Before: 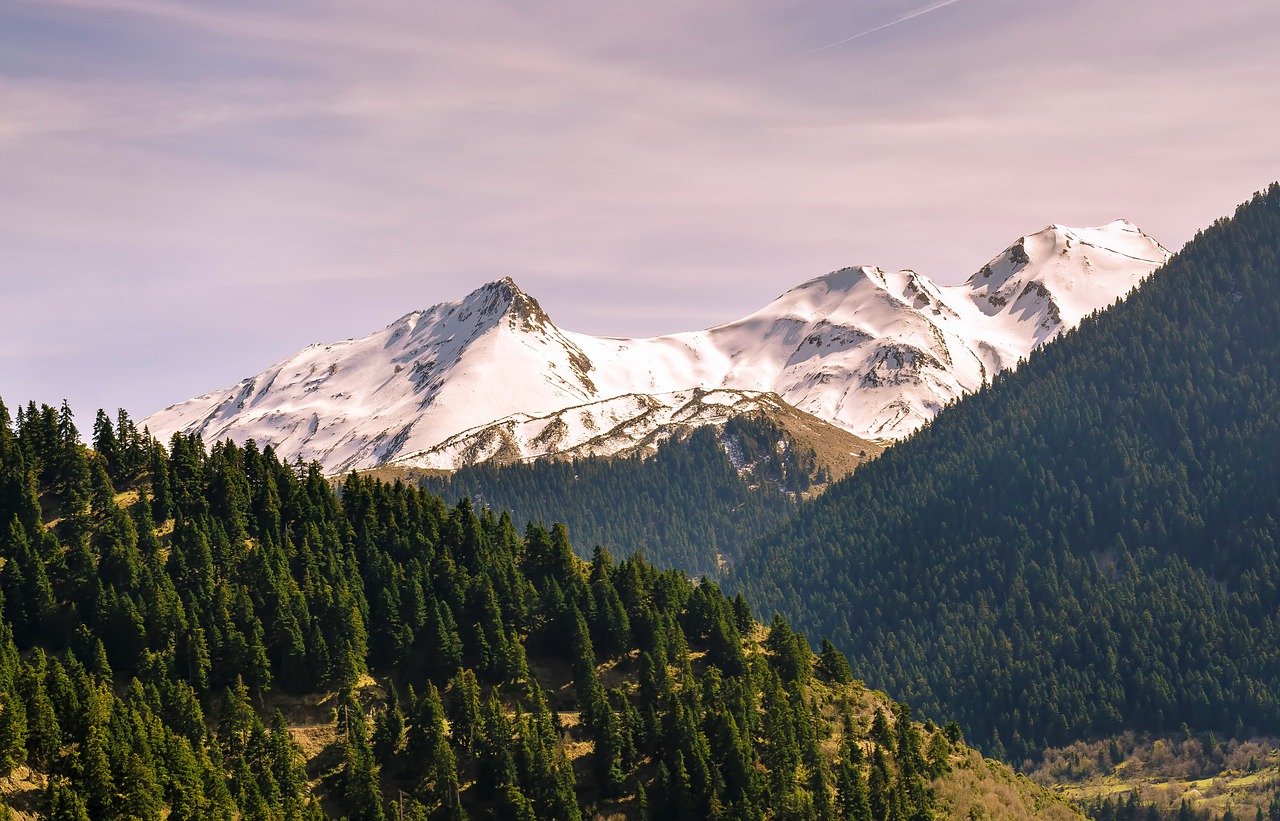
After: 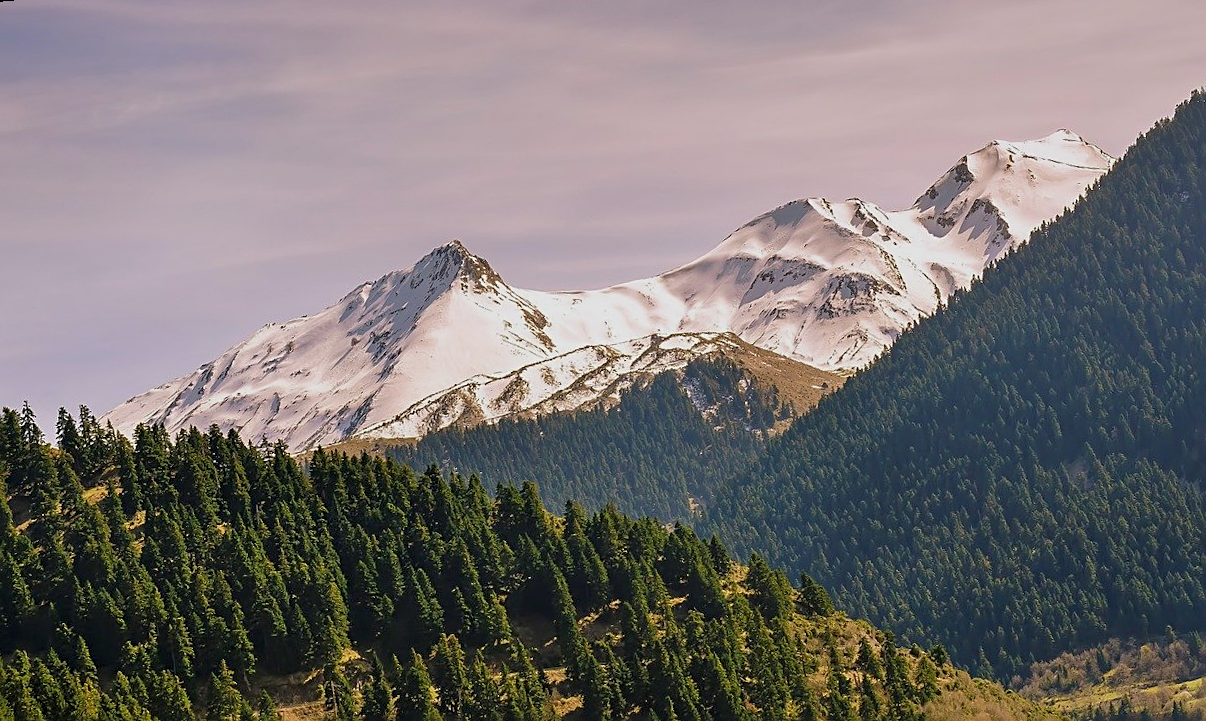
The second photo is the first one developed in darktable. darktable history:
rotate and perspective: rotation -5°, crop left 0.05, crop right 0.952, crop top 0.11, crop bottom 0.89
tone equalizer: -8 EV 0.25 EV, -7 EV 0.417 EV, -6 EV 0.417 EV, -5 EV 0.25 EV, -3 EV -0.25 EV, -2 EV -0.417 EV, -1 EV -0.417 EV, +0 EV -0.25 EV, edges refinement/feathering 500, mask exposure compensation -1.57 EV, preserve details guided filter
crop and rotate: left 0.614%, top 0.179%, bottom 0.309%
sharpen: on, module defaults
